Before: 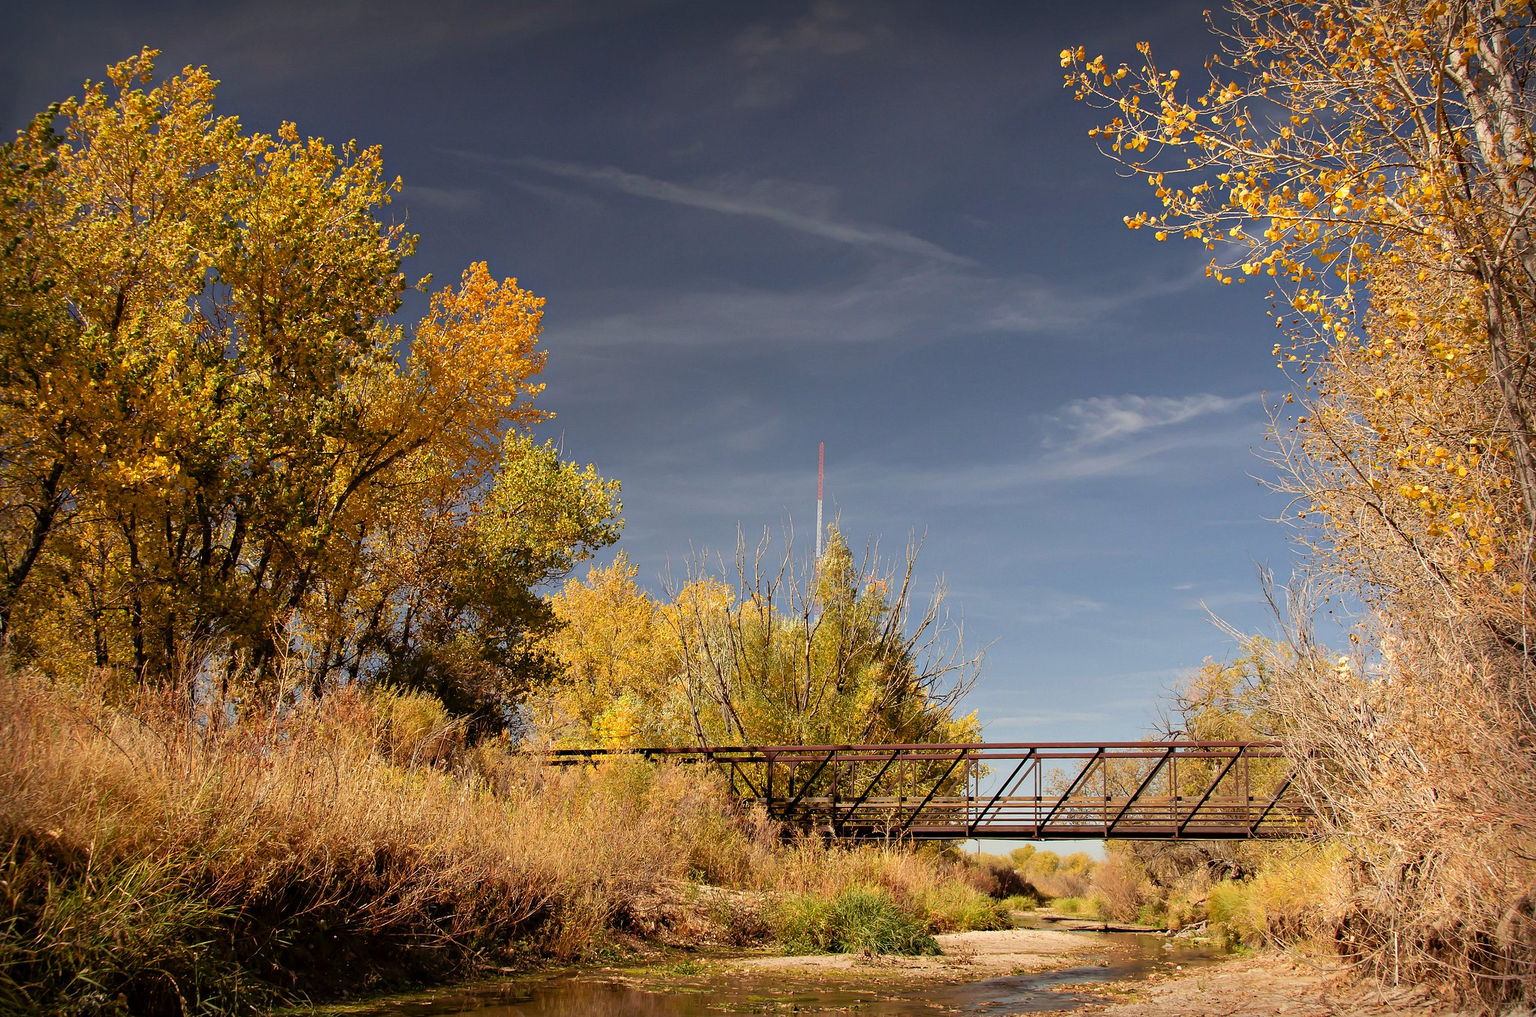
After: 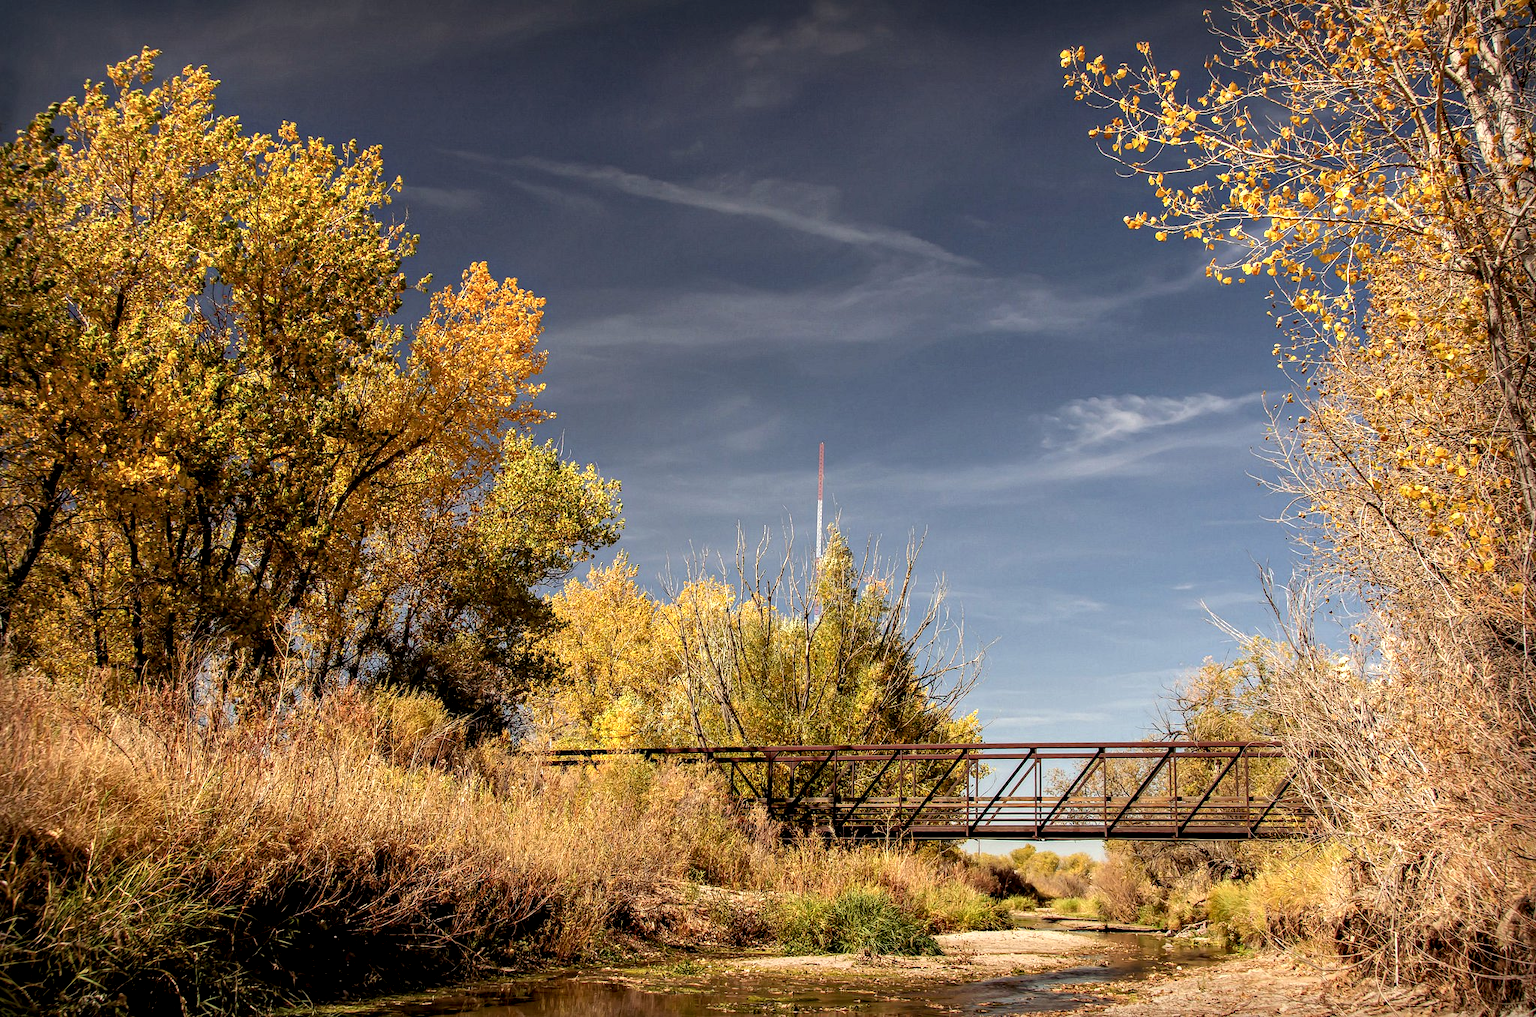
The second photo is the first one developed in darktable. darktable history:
local contrast: detail 161%
